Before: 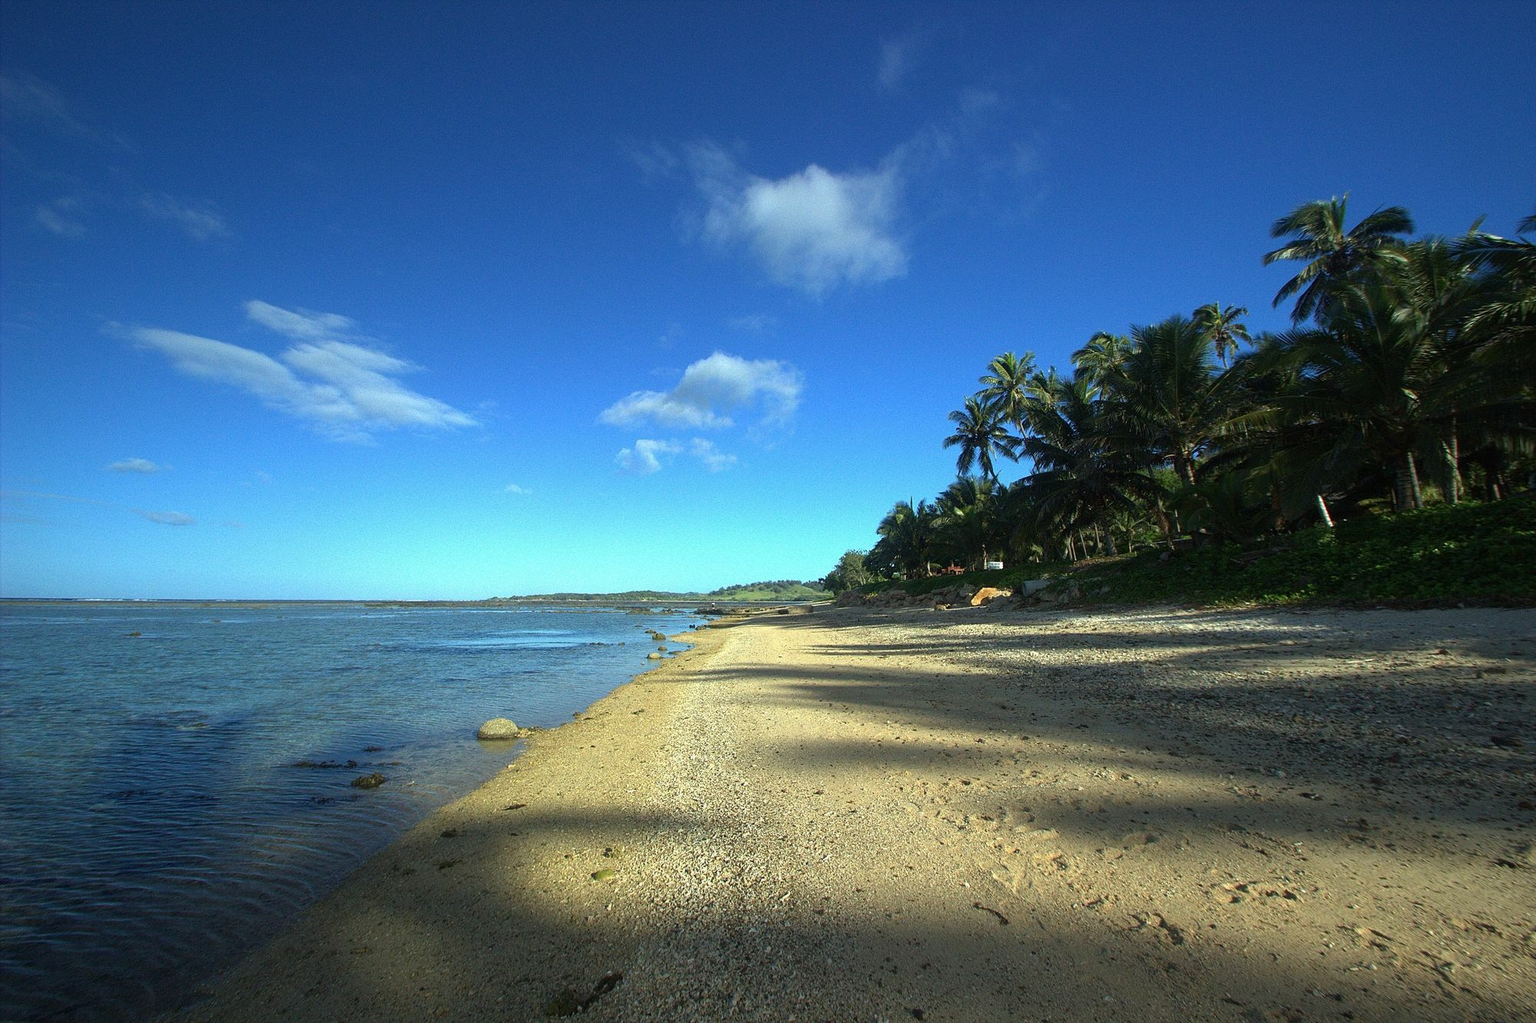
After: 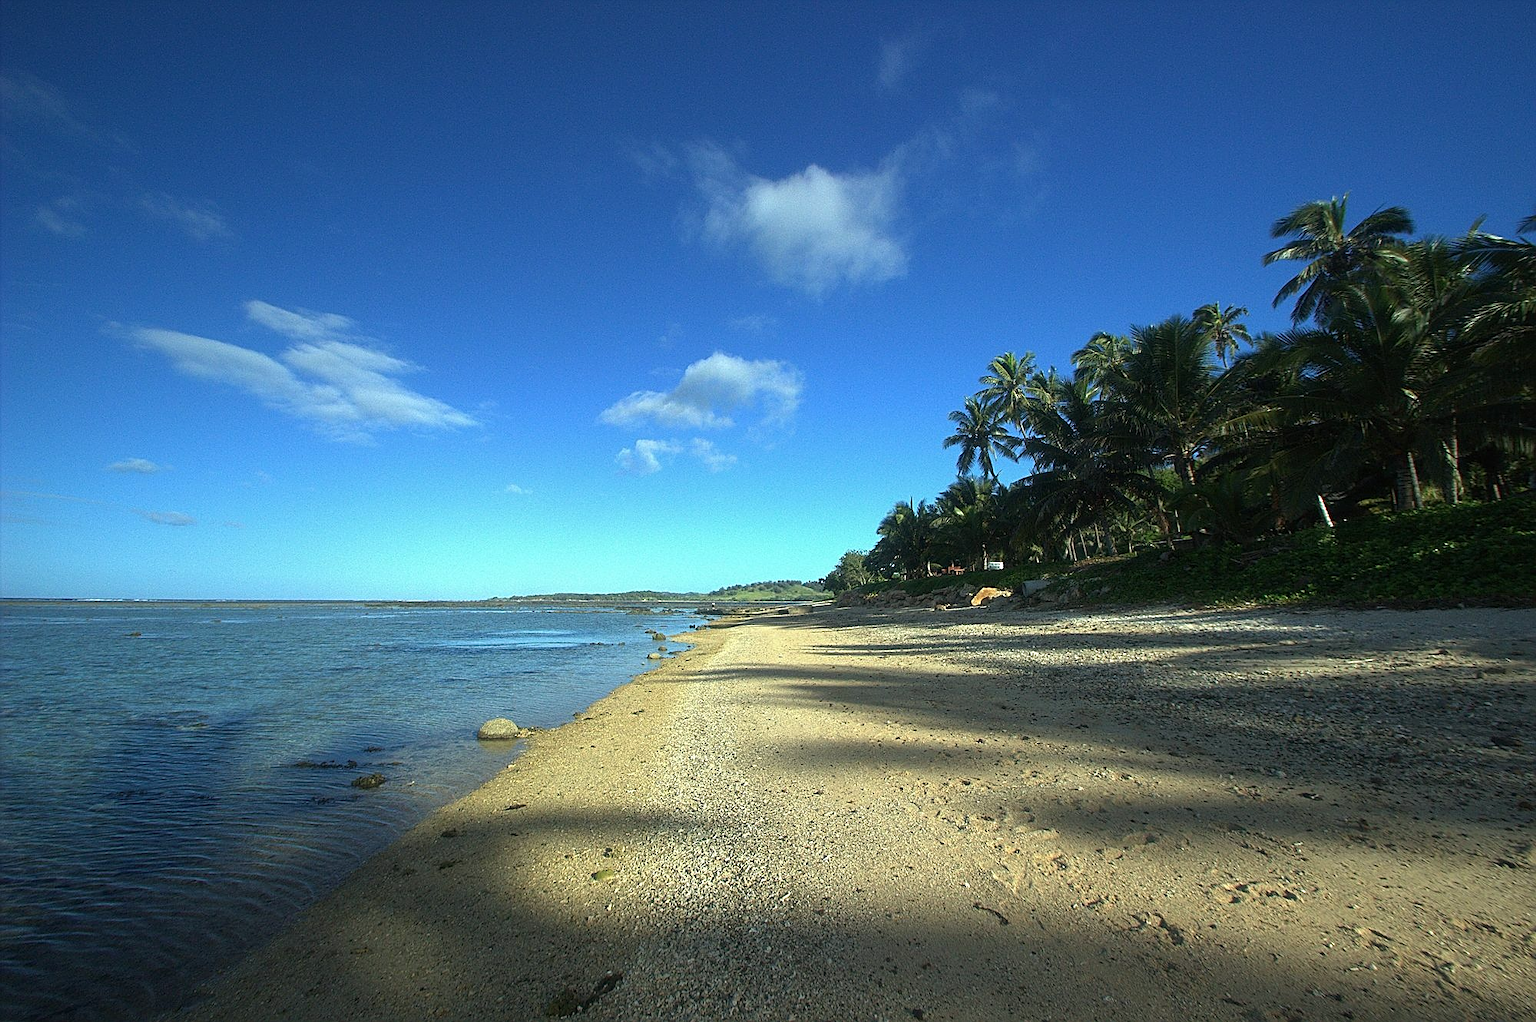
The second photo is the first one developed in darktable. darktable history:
sharpen: on, module defaults
haze removal: strength -0.05
